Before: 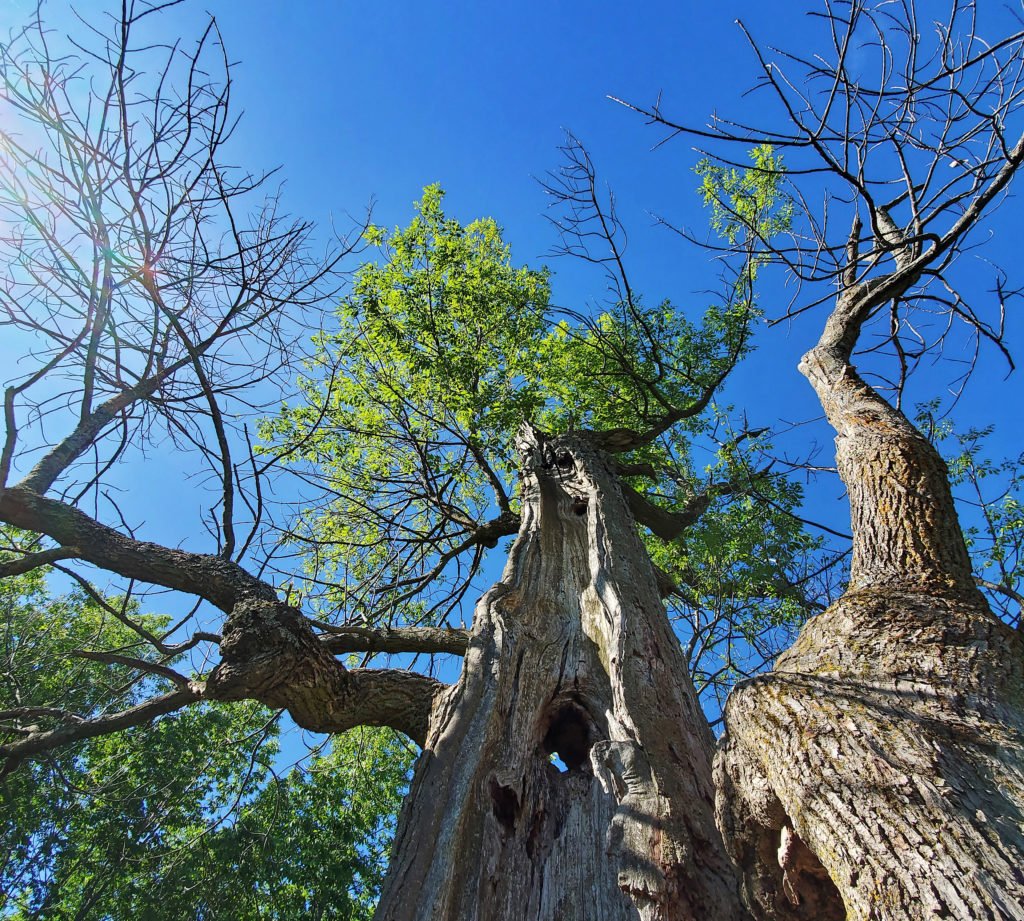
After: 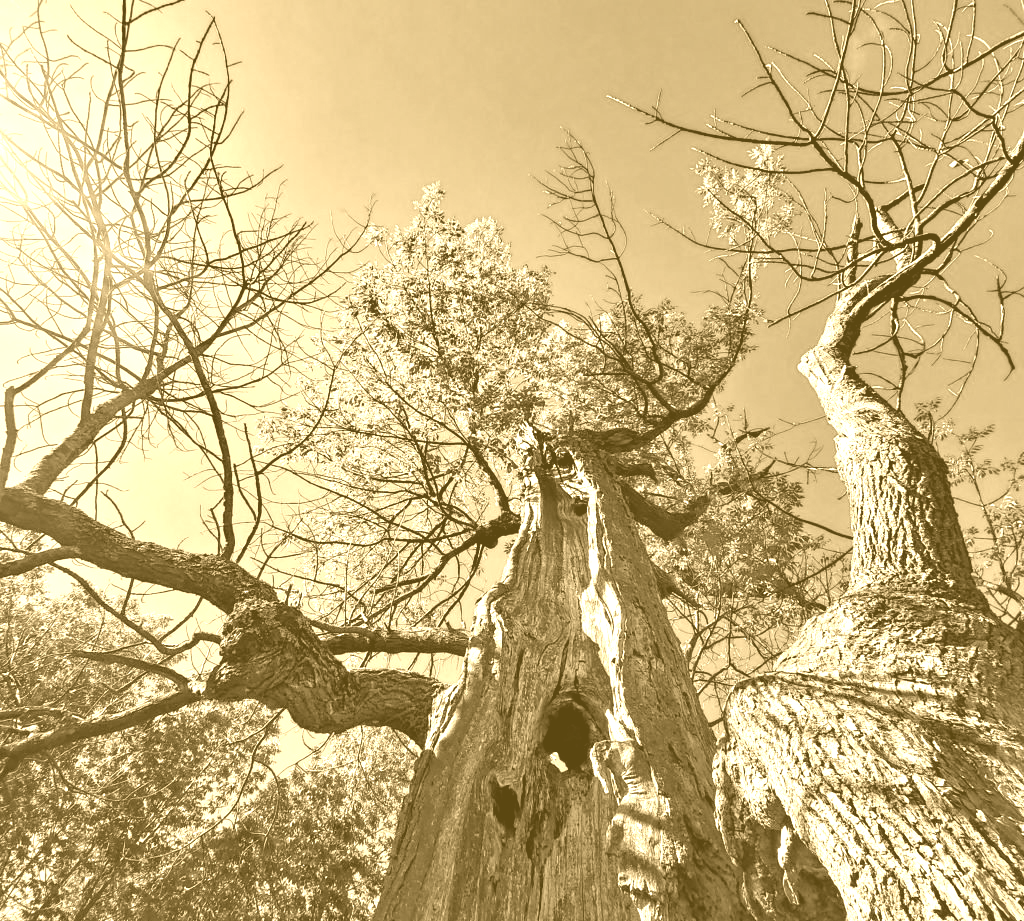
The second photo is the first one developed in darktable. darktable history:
contrast brightness saturation: contrast -0.02, brightness -0.01, saturation 0.03
contrast equalizer: y [[0.546, 0.552, 0.554, 0.554, 0.552, 0.546], [0.5 ×6], [0.5 ×6], [0 ×6], [0 ×6]]
colorize: hue 36°, source mix 100%
